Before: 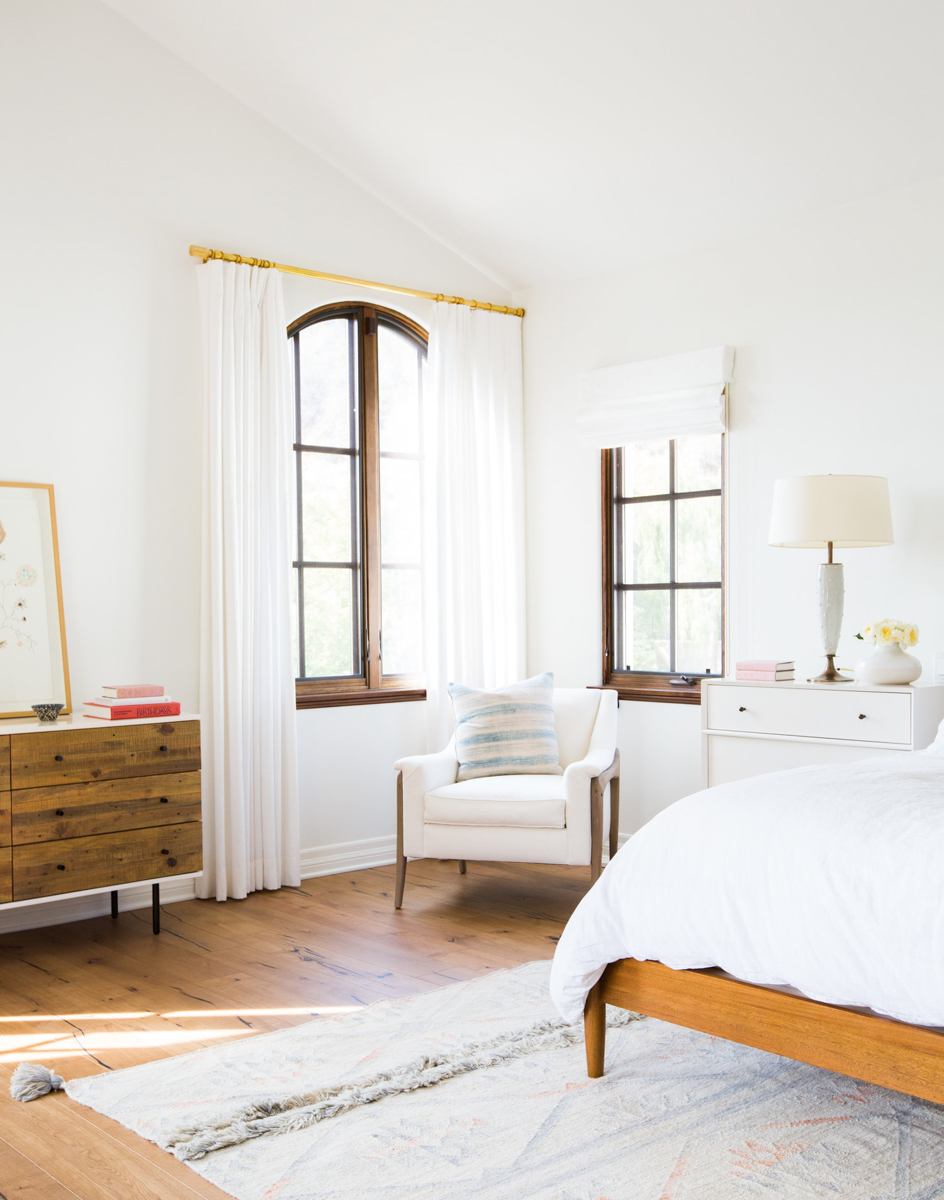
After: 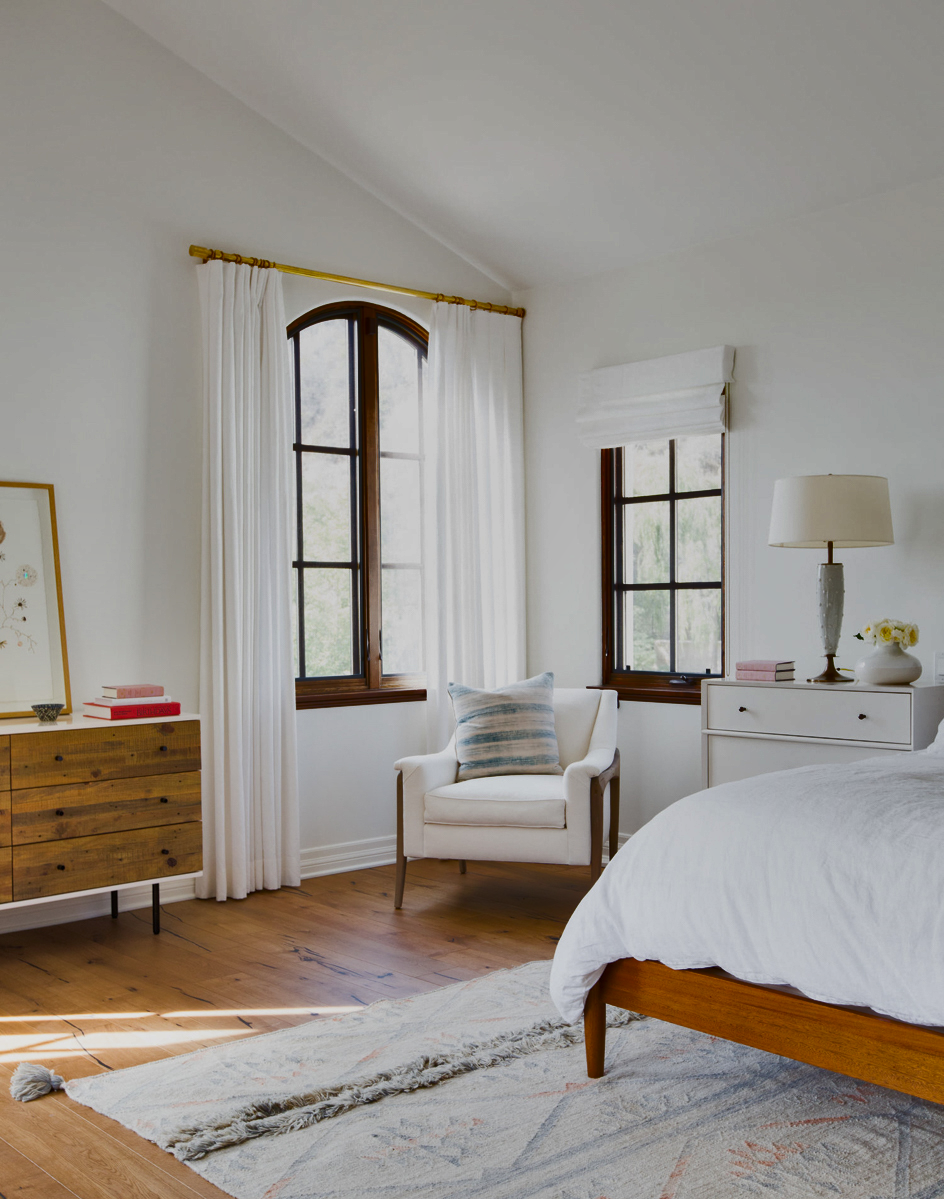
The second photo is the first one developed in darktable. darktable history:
crop: bottom 0.073%
shadows and highlights: shadows 80.05, white point adjustment -8.96, highlights -61.19, soften with gaussian
